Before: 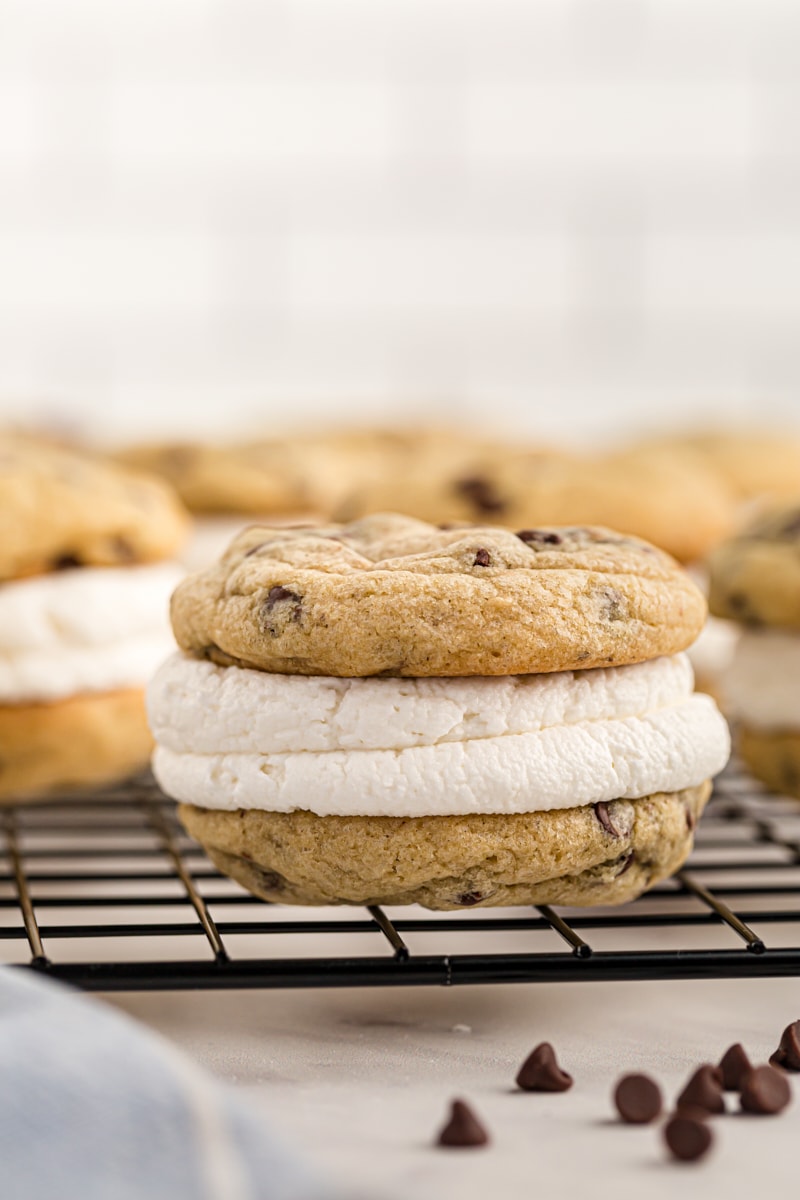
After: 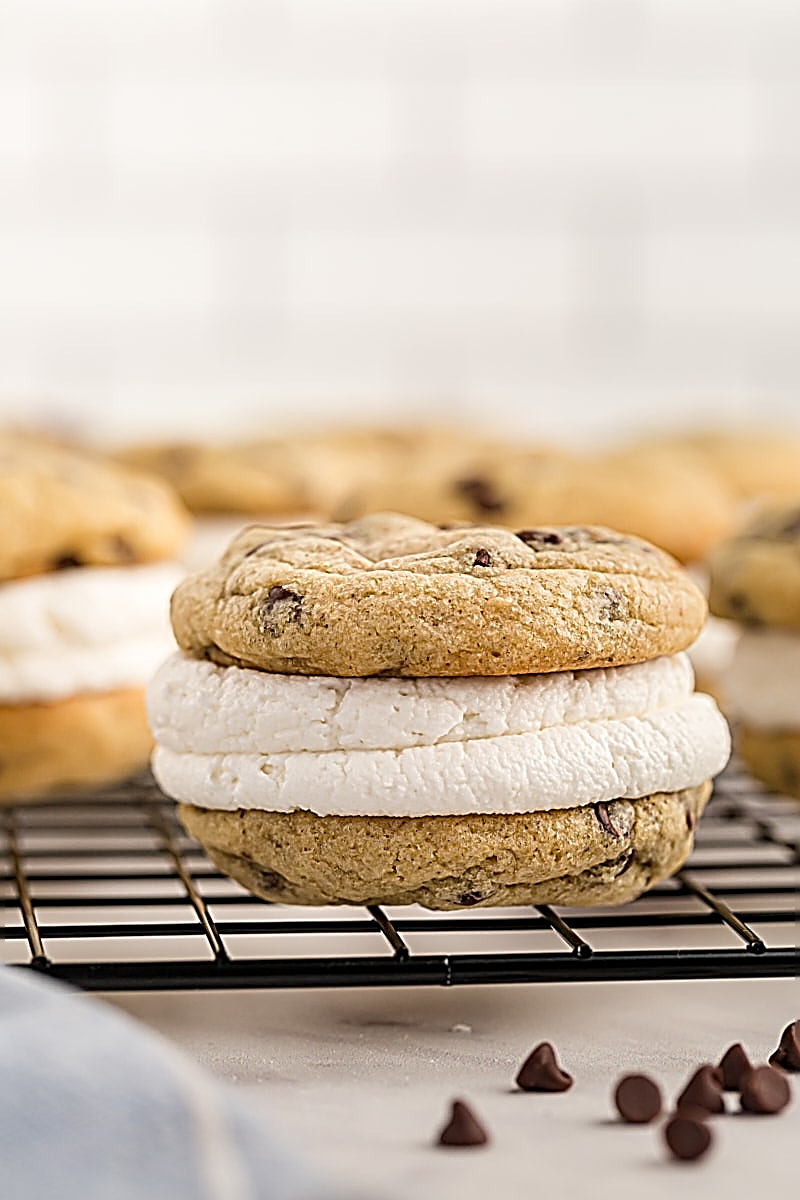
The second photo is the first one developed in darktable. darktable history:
sharpen: amount 1.852
